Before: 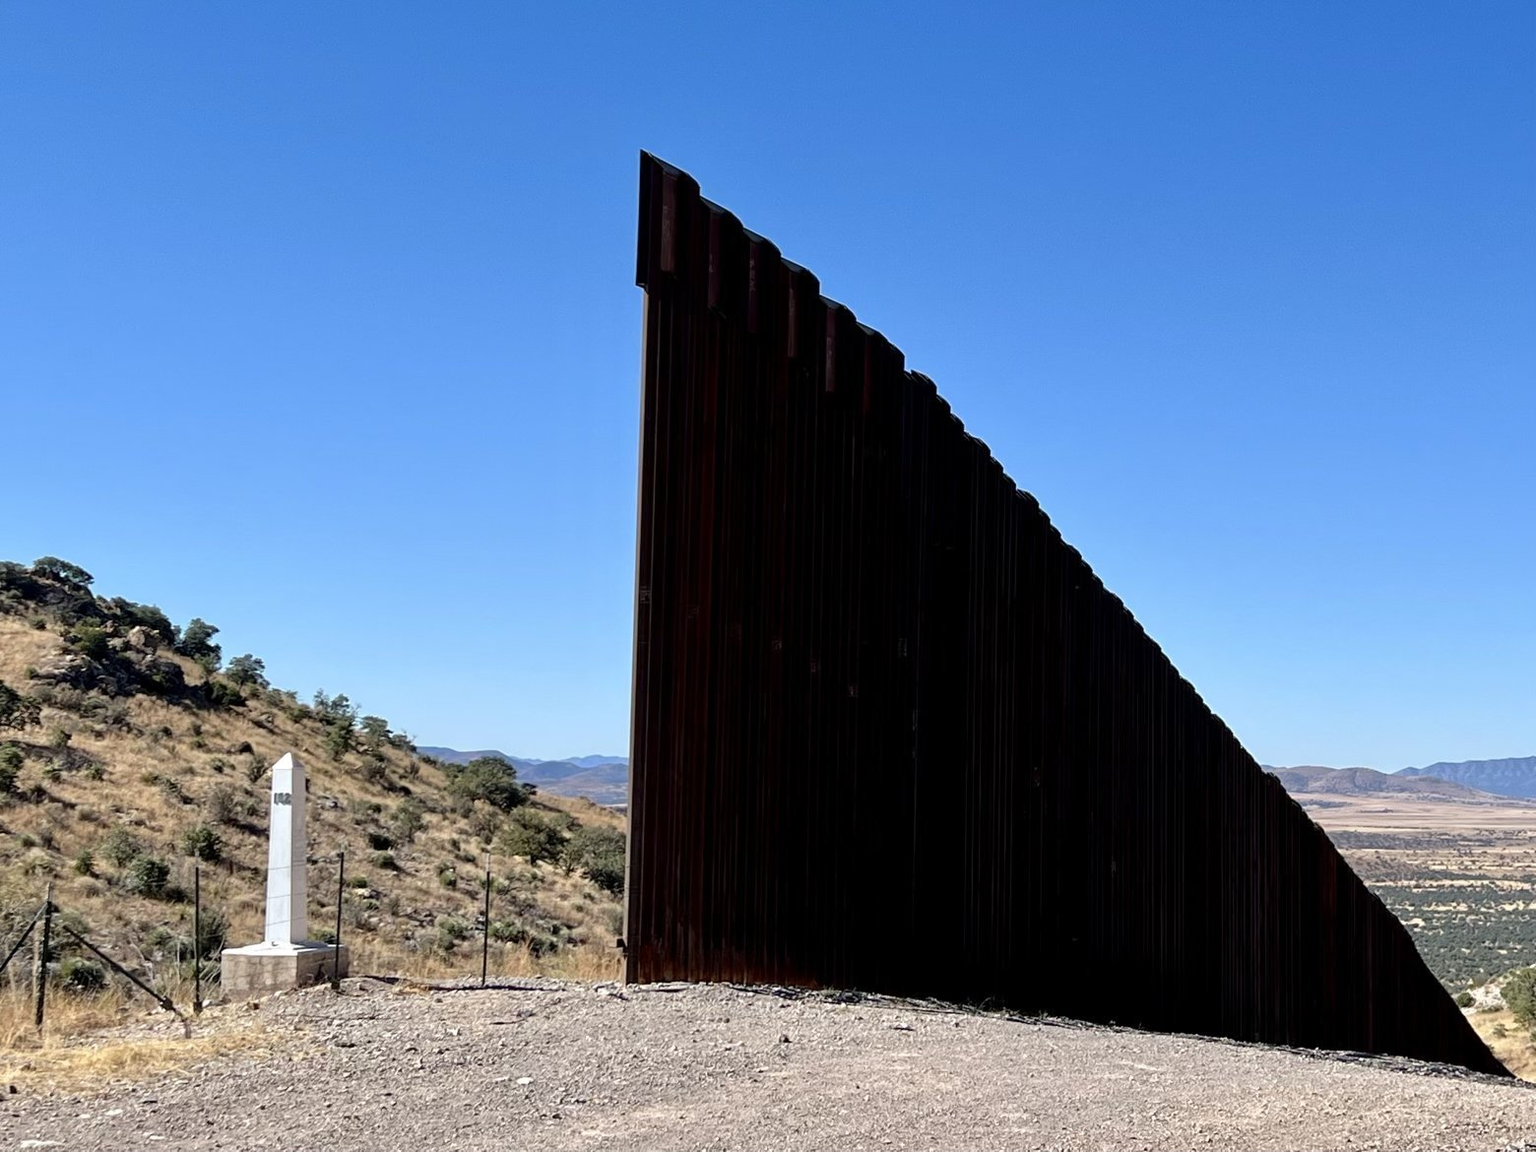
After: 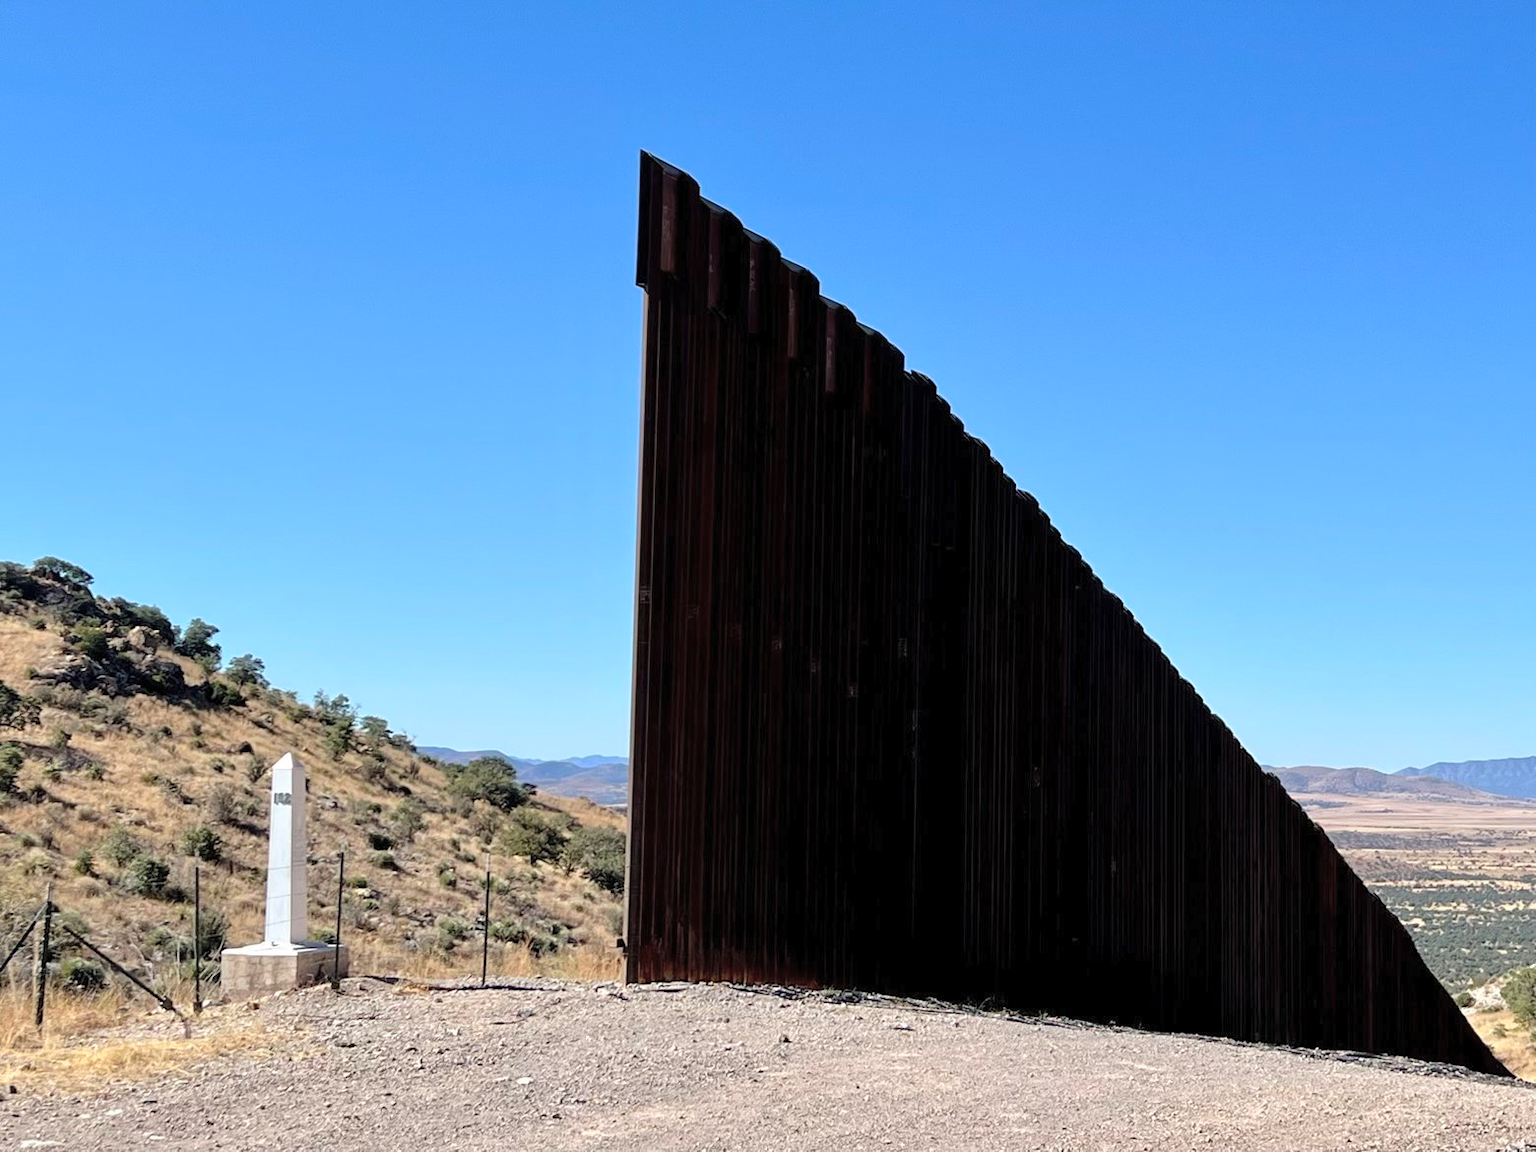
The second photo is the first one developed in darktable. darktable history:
contrast brightness saturation: brightness 0.14
